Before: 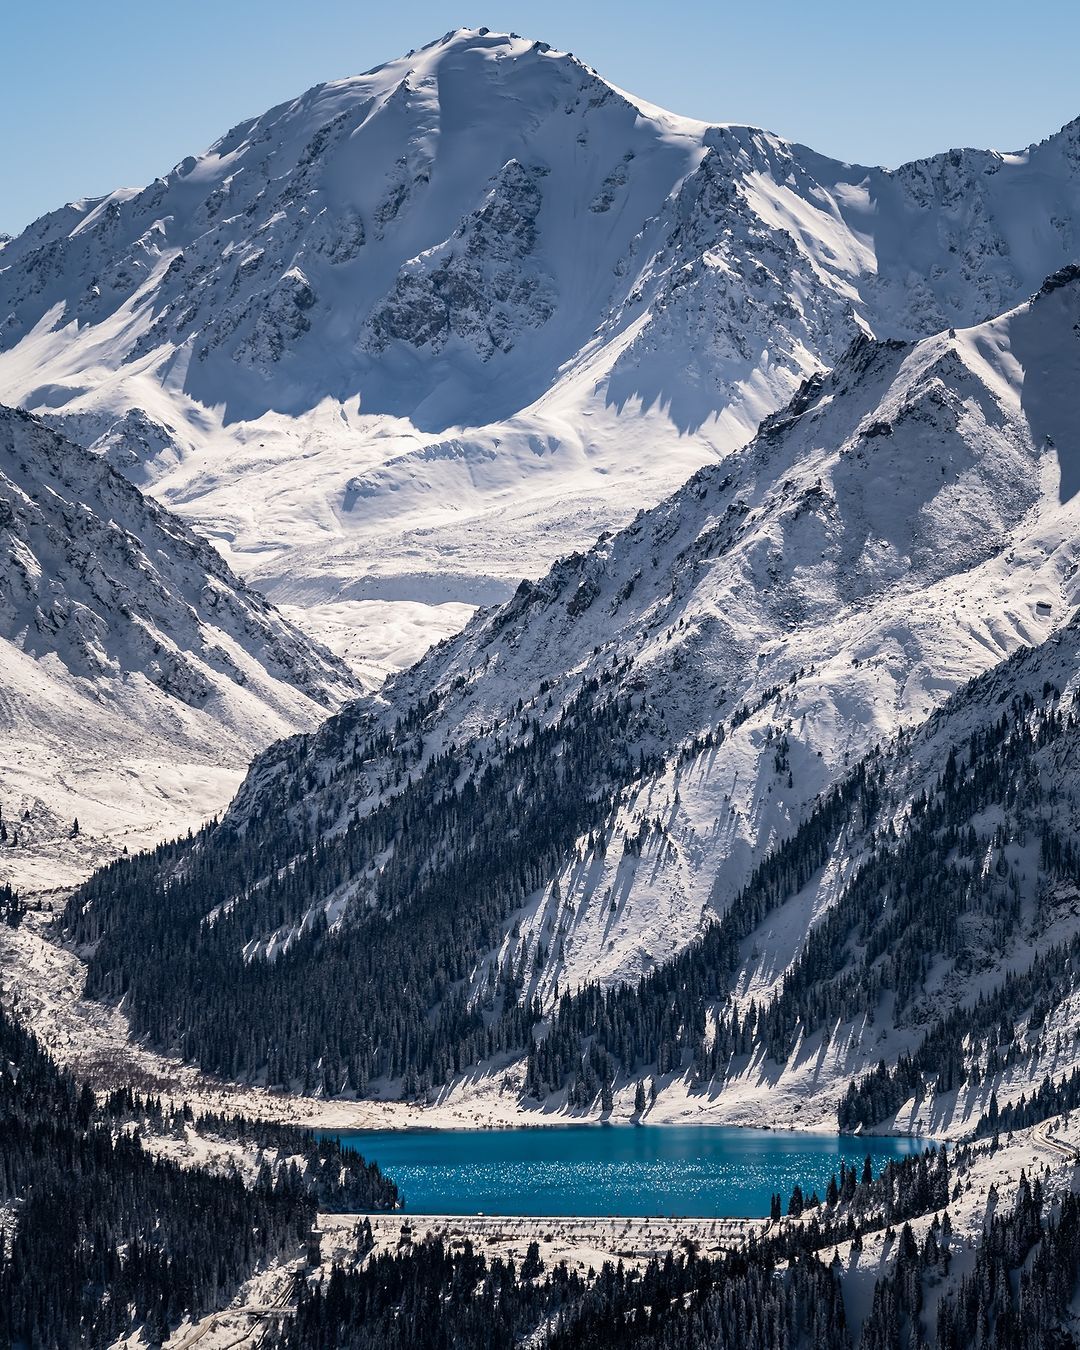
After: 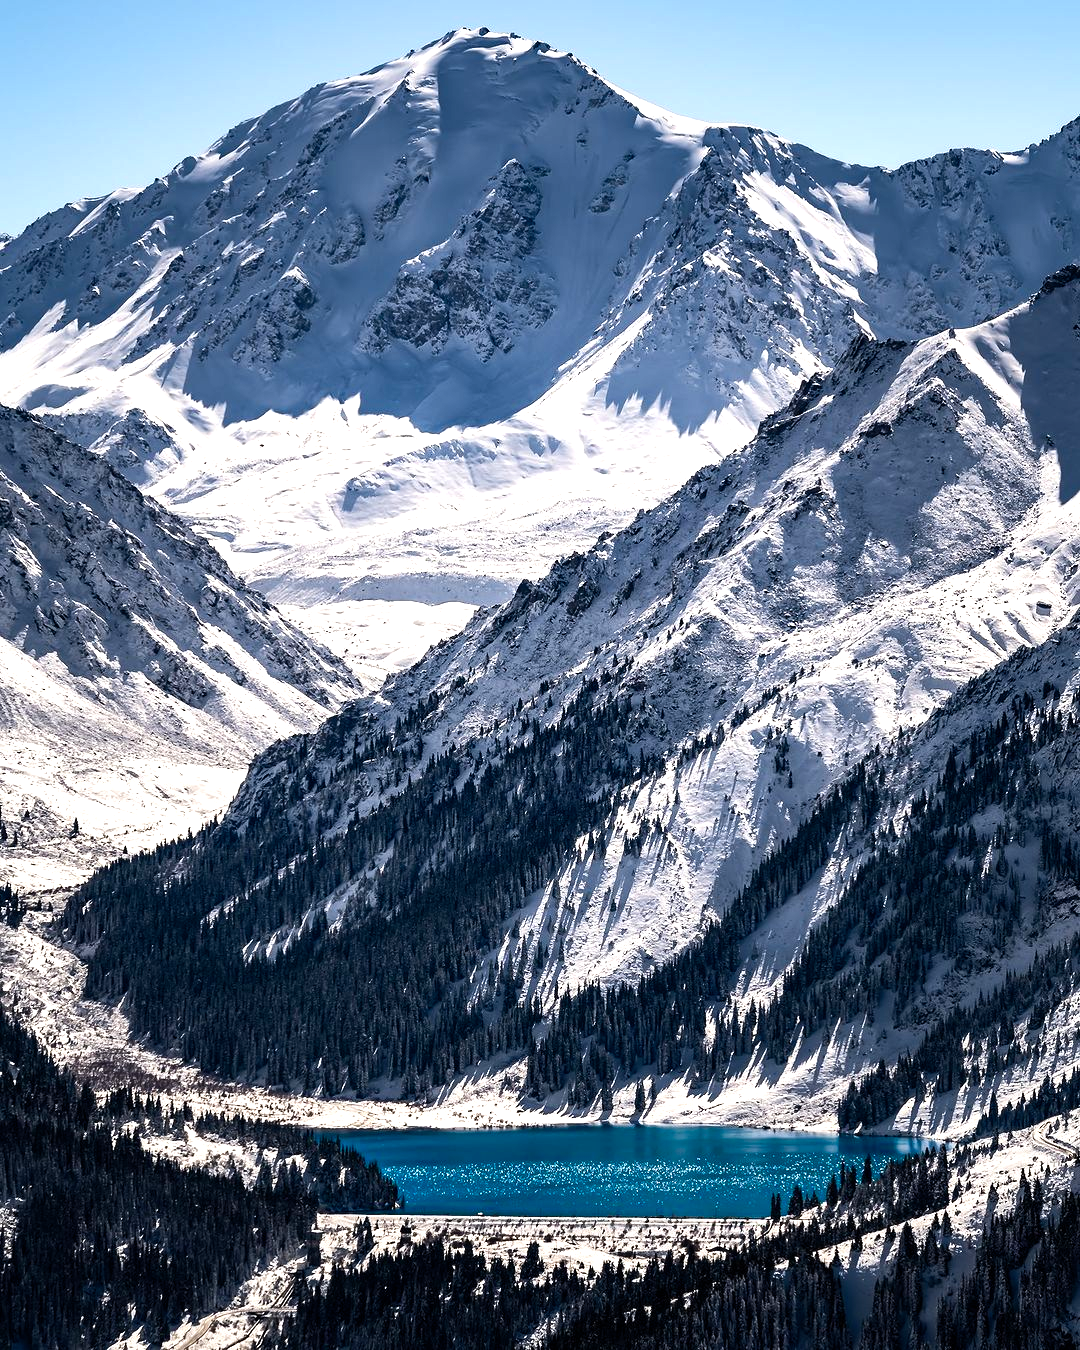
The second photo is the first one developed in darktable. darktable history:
color balance rgb: shadows lift › luminance -9.173%, perceptual saturation grading › global saturation 25.343%, perceptual saturation grading › highlights -27.96%, perceptual saturation grading › shadows 33.714%, perceptual brilliance grading › highlights 20.294%, perceptual brilliance grading › mid-tones 19.173%, perceptual brilliance grading › shadows -20.699%
